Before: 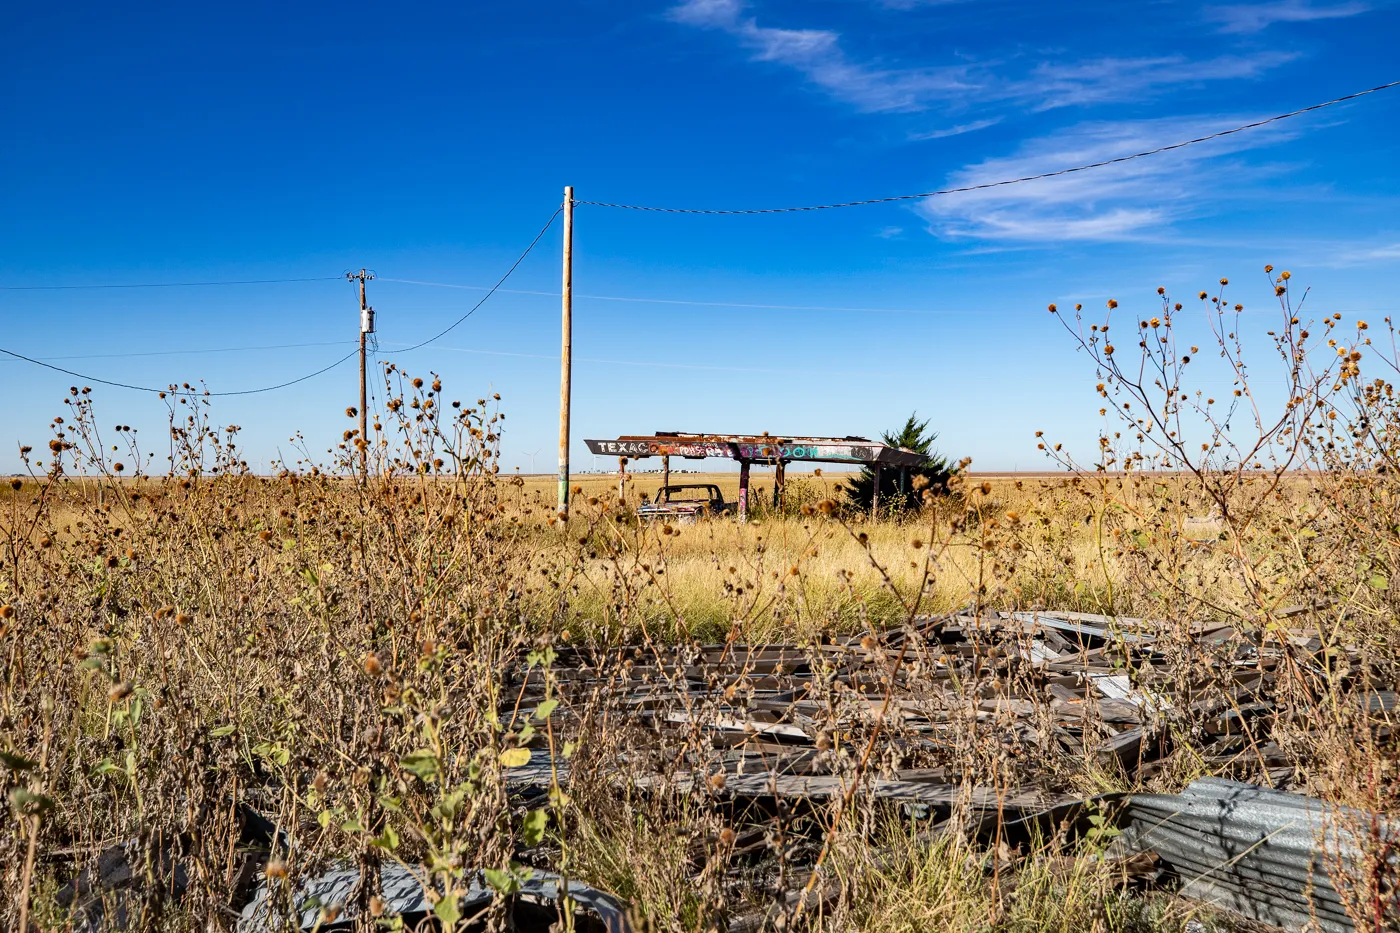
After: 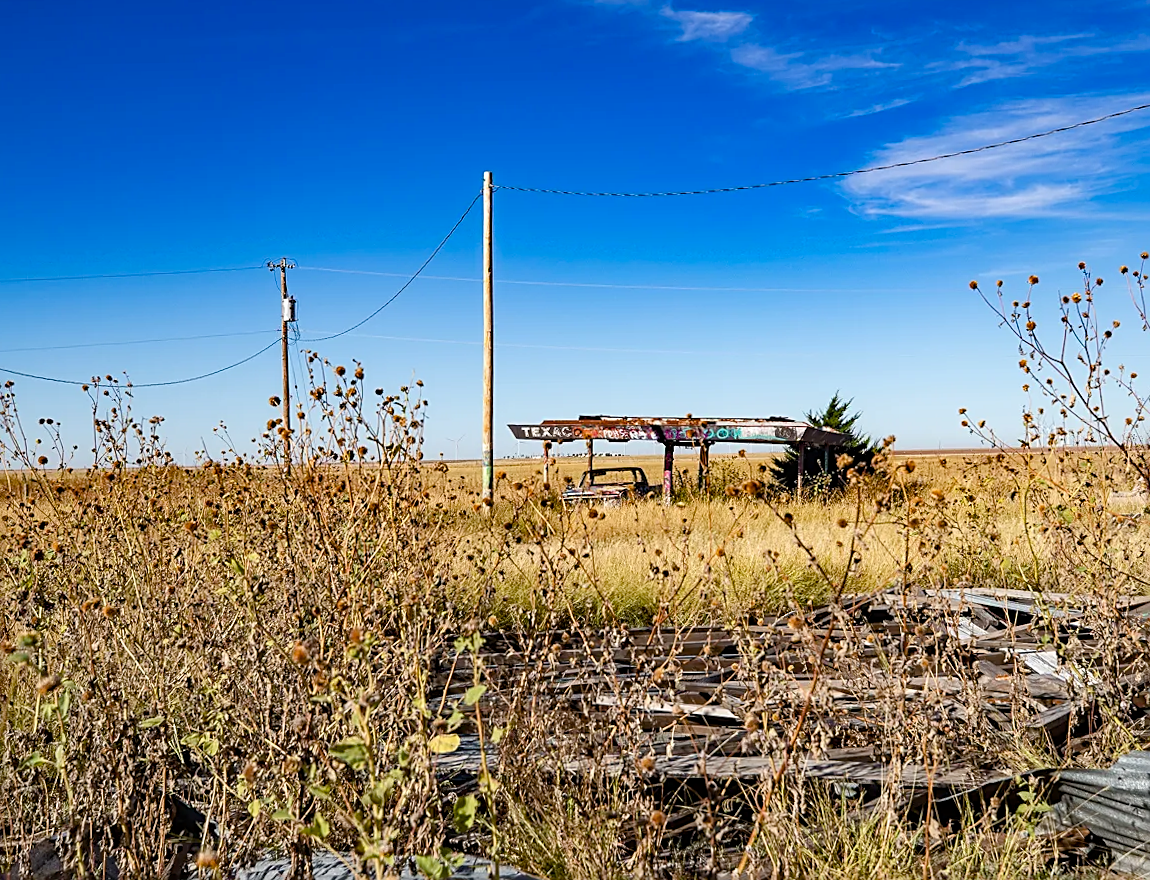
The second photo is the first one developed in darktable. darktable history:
crop and rotate: angle 1°, left 4.281%, top 0.642%, right 11.383%, bottom 2.486%
sharpen: on, module defaults
color balance rgb: perceptual saturation grading › global saturation 20%, perceptual saturation grading › highlights -25%, perceptual saturation grading › shadows 25%
